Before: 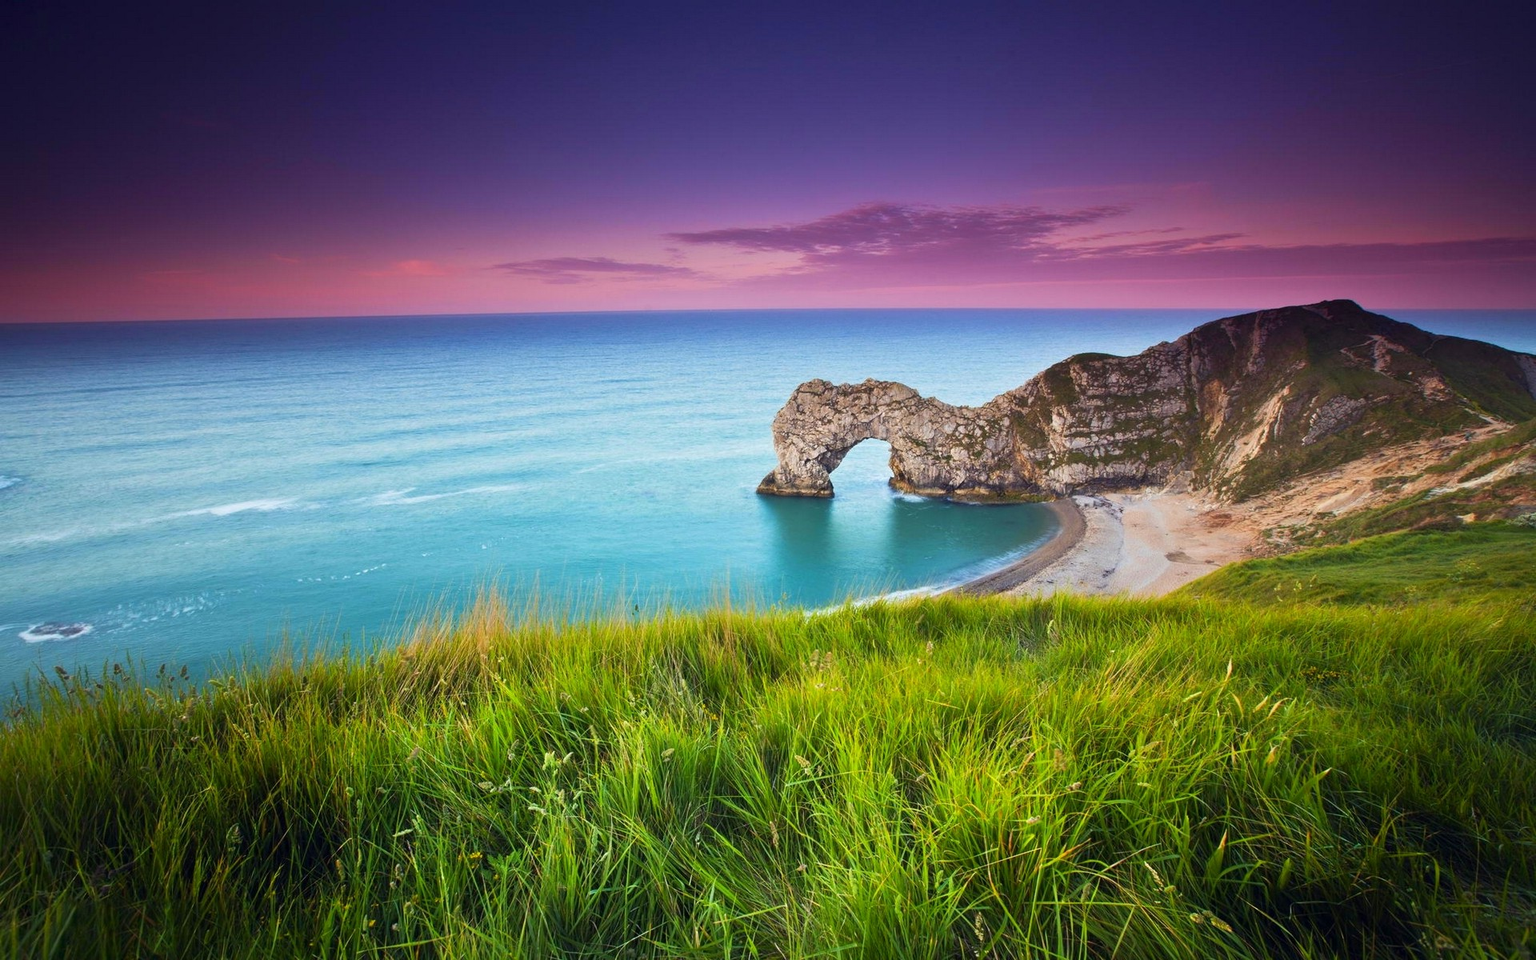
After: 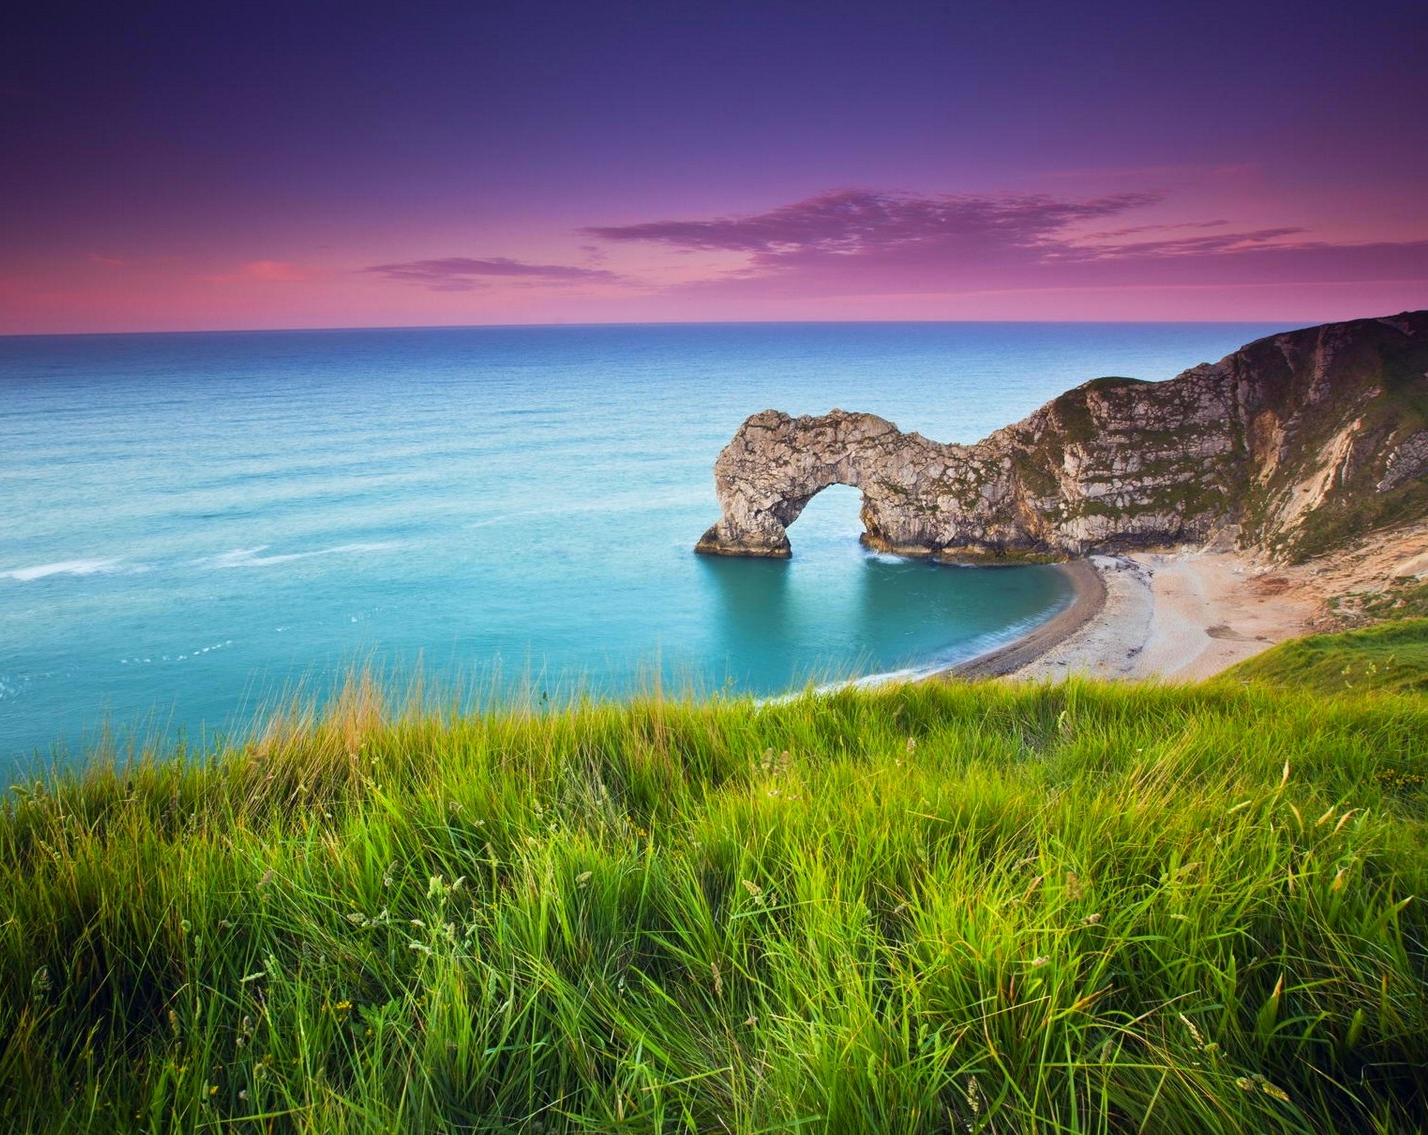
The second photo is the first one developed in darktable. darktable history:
crop and rotate: left 13.079%, top 5.406%, right 12.534%
